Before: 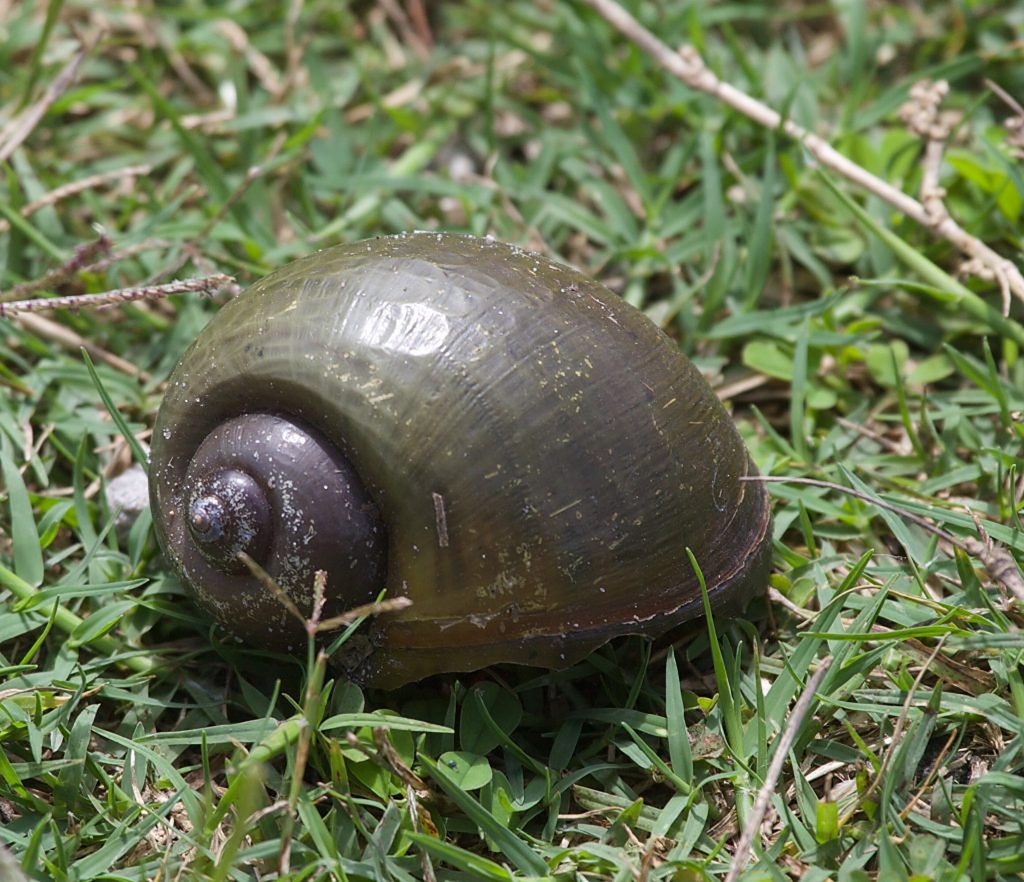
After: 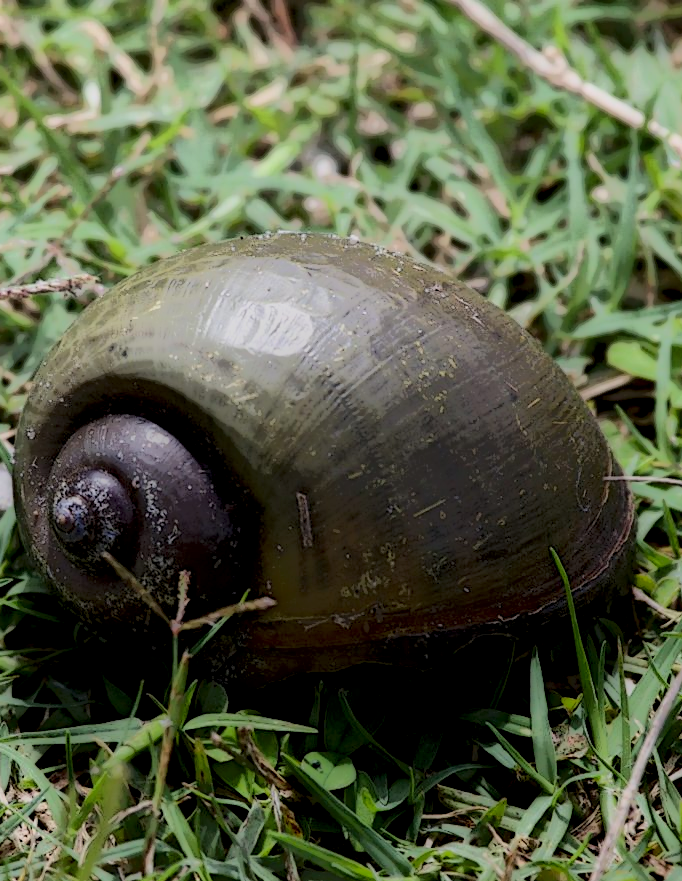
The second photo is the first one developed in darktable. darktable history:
local contrast: highlights 1%, shadows 204%, detail 164%, midtone range 0.006
contrast brightness saturation: contrast 0.38, brightness 0.524
crop and rotate: left 13.357%, right 19.976%
